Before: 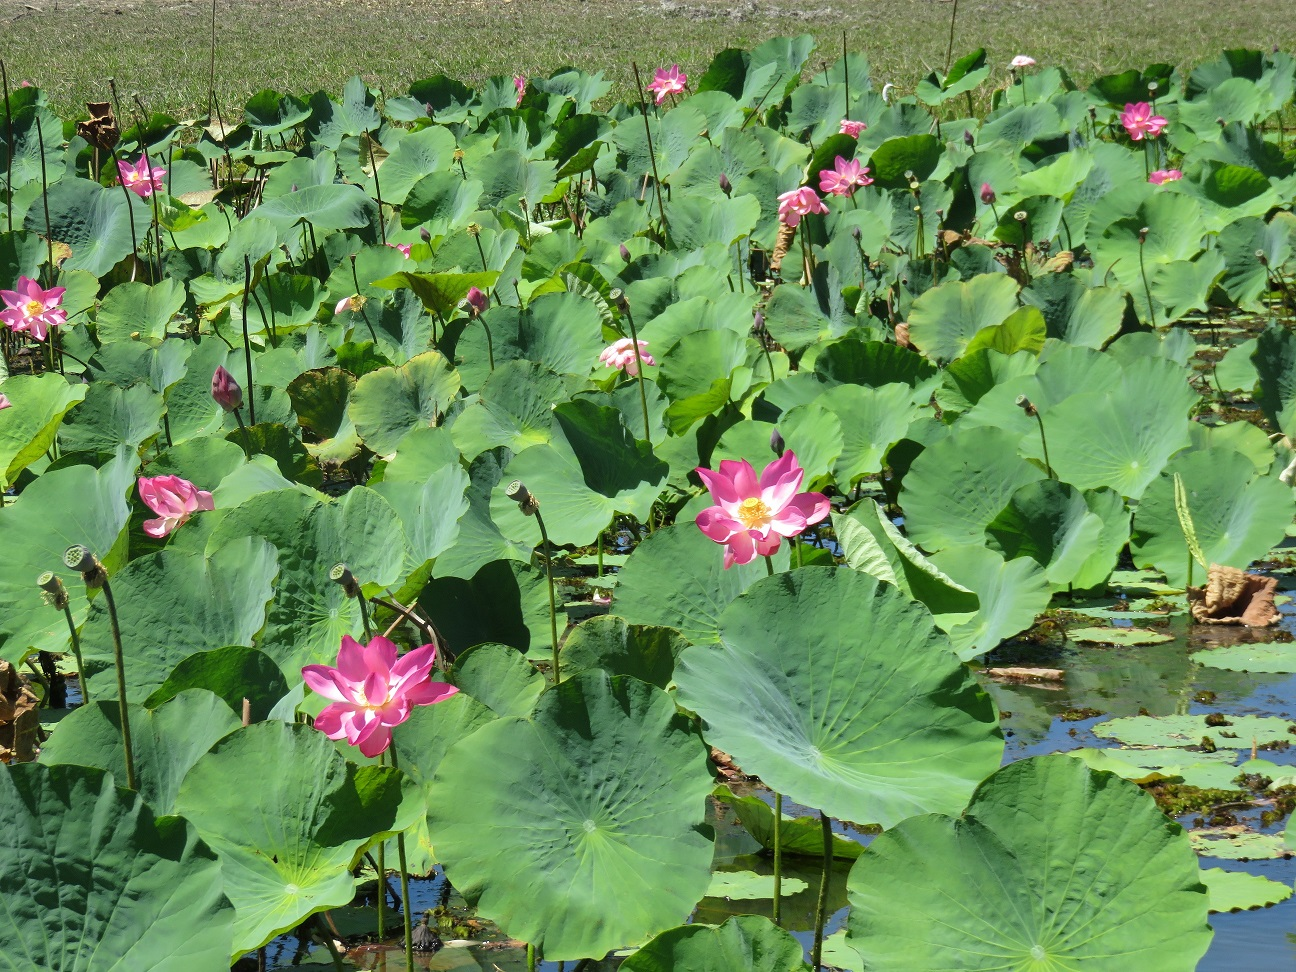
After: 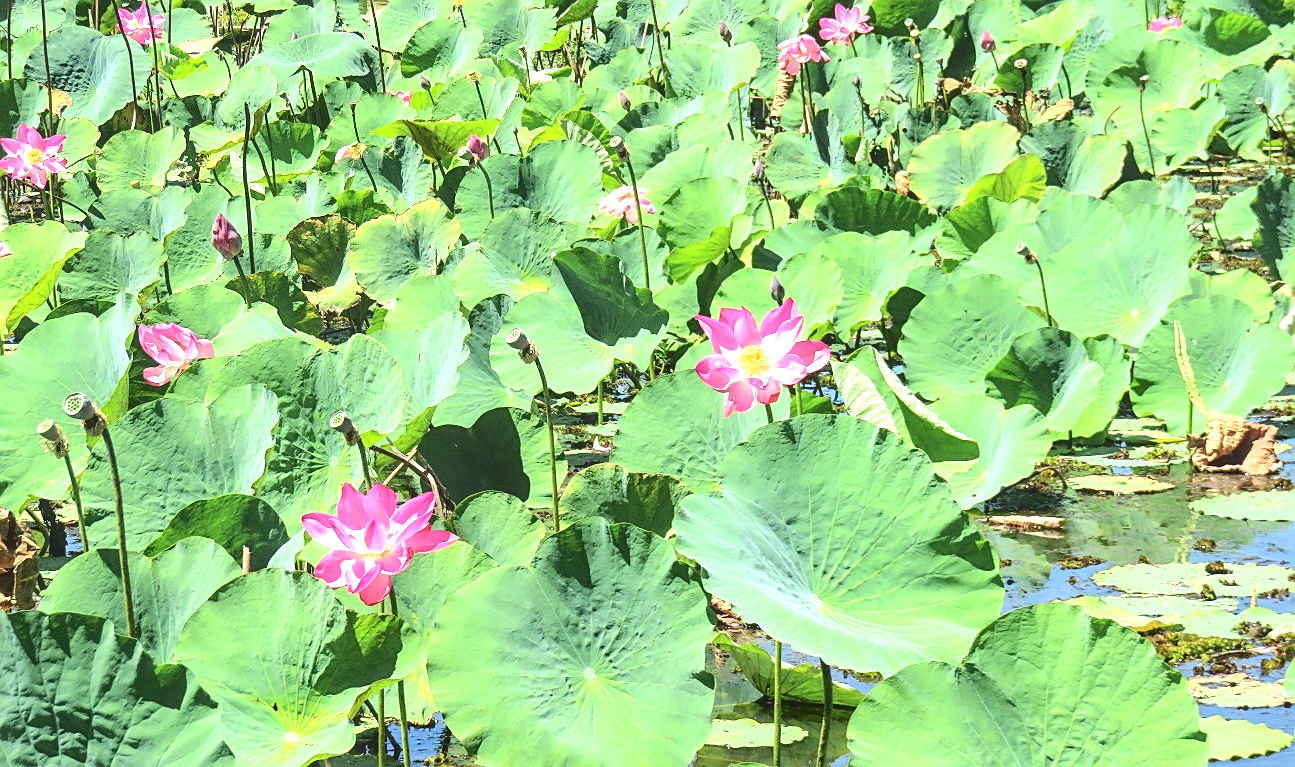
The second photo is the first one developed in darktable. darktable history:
crop and rotate: top 15.739%, bottom 5.322%
local contrast: on, module defaults
tone curve: curves: ch0 [(0, 0) (0.003, 0.112) (0.011, 0.115) (0.025, 0.111) (0.044, 0.114) (0.069, 0.126) (0.1, 0.144) (0.136, 0.164) (0.177, 0.196) (0.224, 0.249) (0.277, 0.316) (0.335, 0.401) (0.399, 0.487) (0.468, 0.571) (0.543, 0.647) (0.623, 0.728) (0.709, 0.795) (0.801, 0.866) (0.898, 0.933) (1, 1)], color space Lab, independent channels, preserve colors none
sharpen: amount 0.496
exposure: black level correction 0, exposure 1.1 EV, compensate highlight preservation false
